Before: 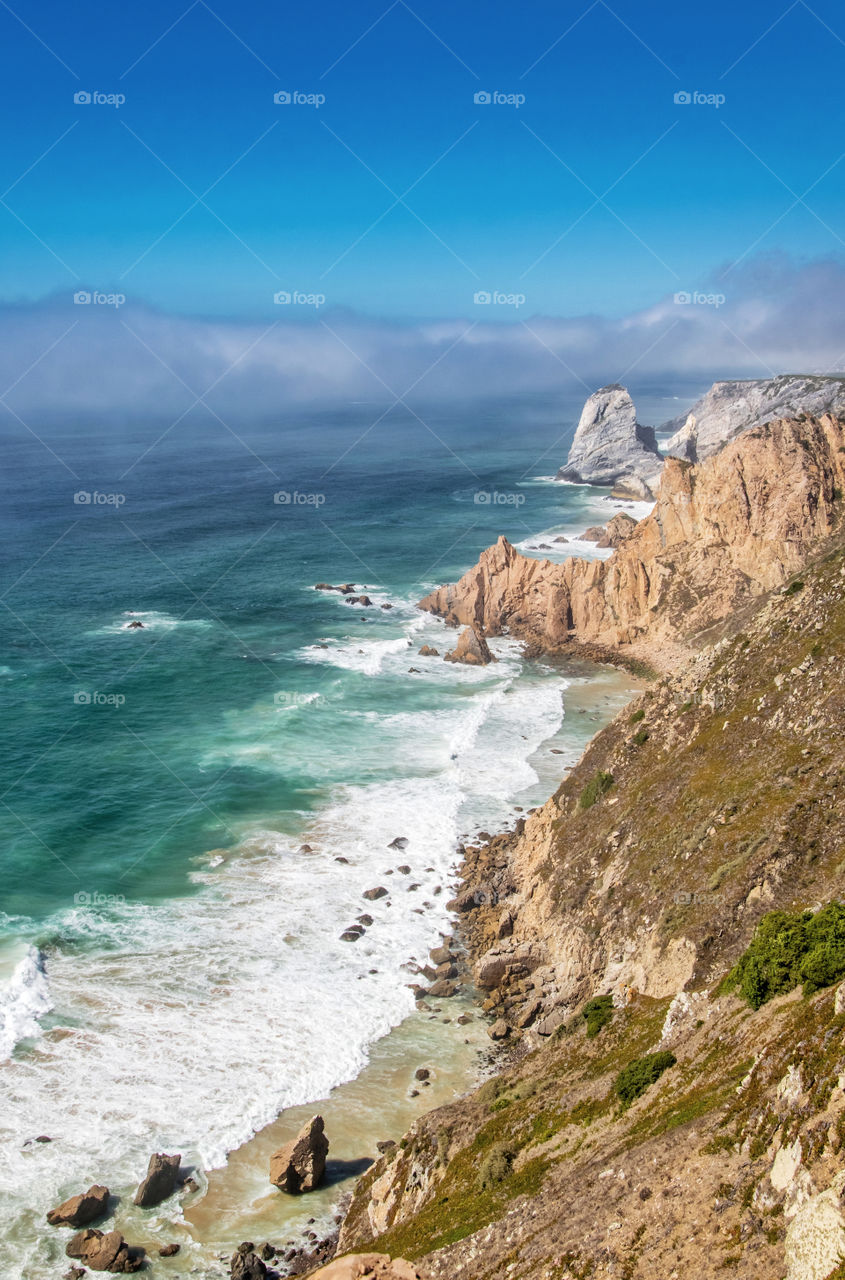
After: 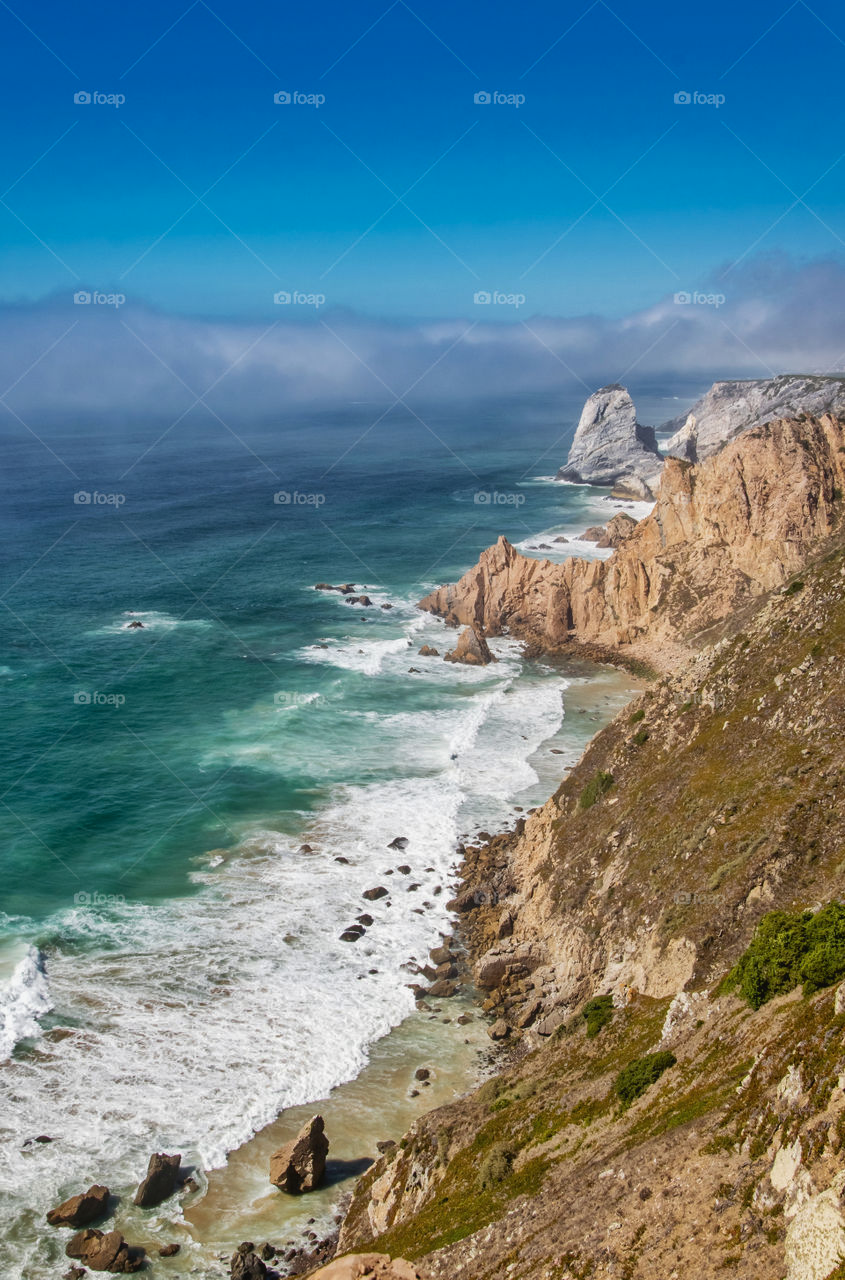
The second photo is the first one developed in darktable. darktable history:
tone equalizer: on, module defaults
contrast brightness saturation: brightness -0.096
shadows and highlights: white point adjustment 0.092, highlights -69.09, soften with gaussian
contrast equalizer: octaves 7, y [[0.6 ×6], [0.55 ×6], [0 ×6], [0 ×6], [0 ×6]], mix -0.306
